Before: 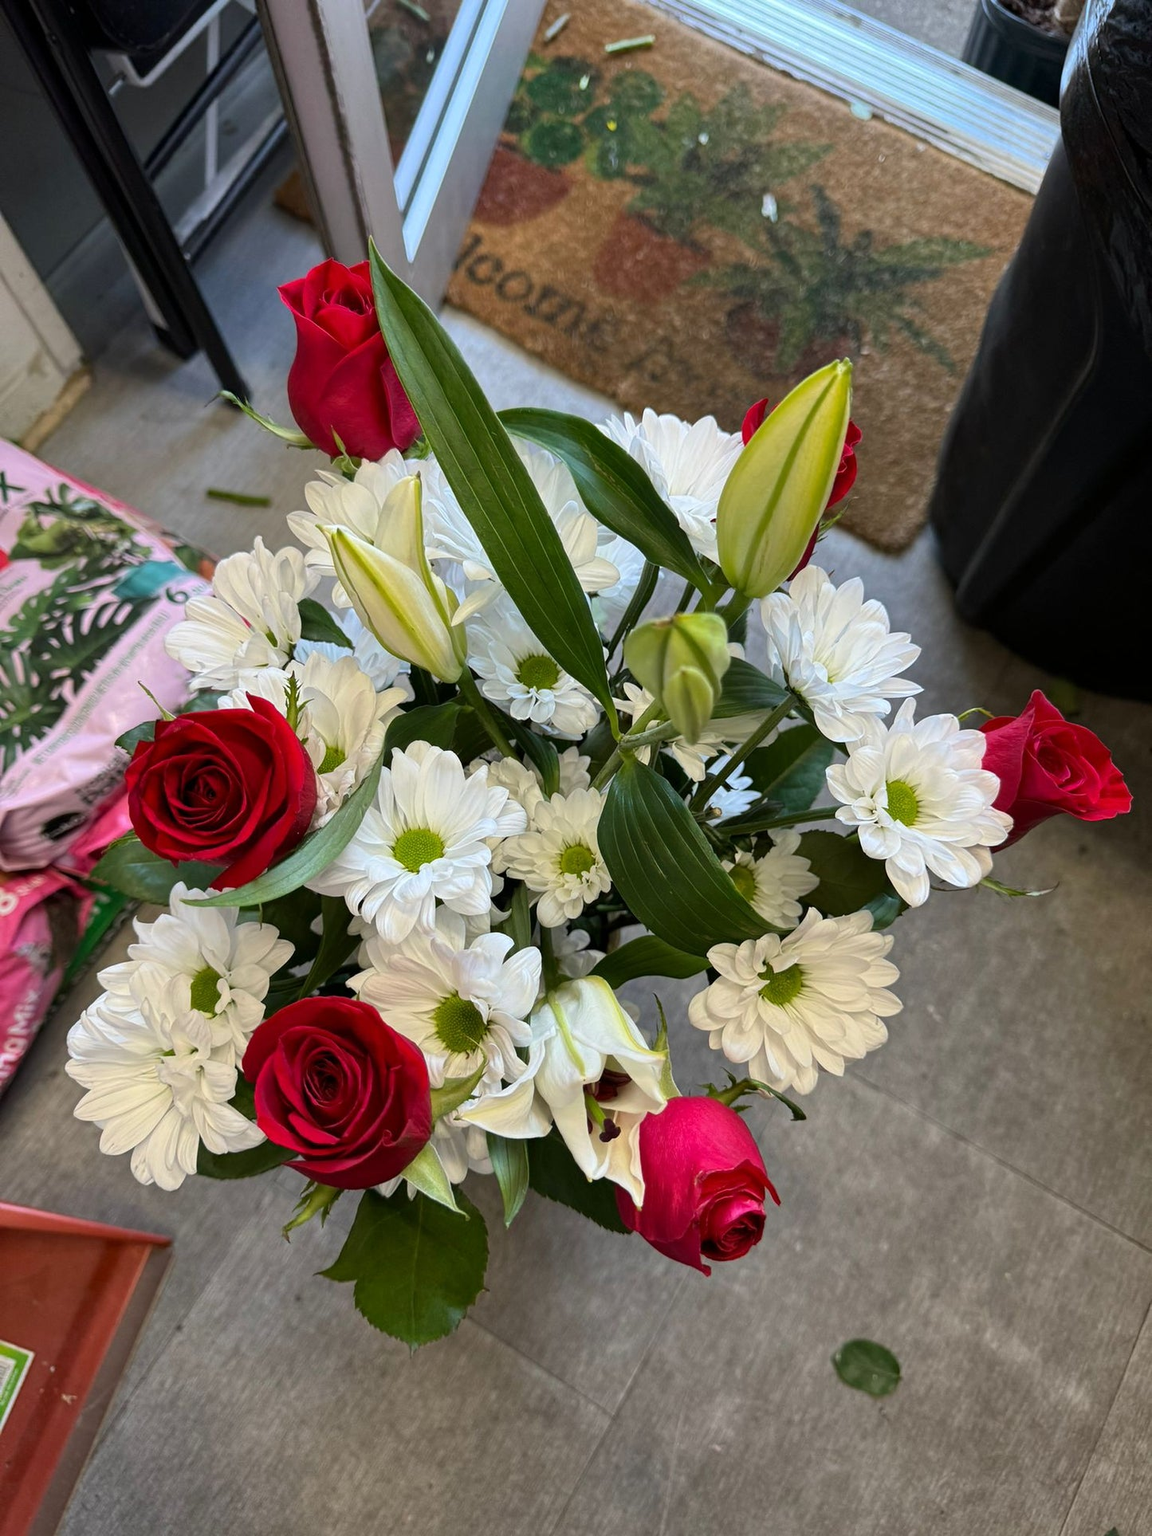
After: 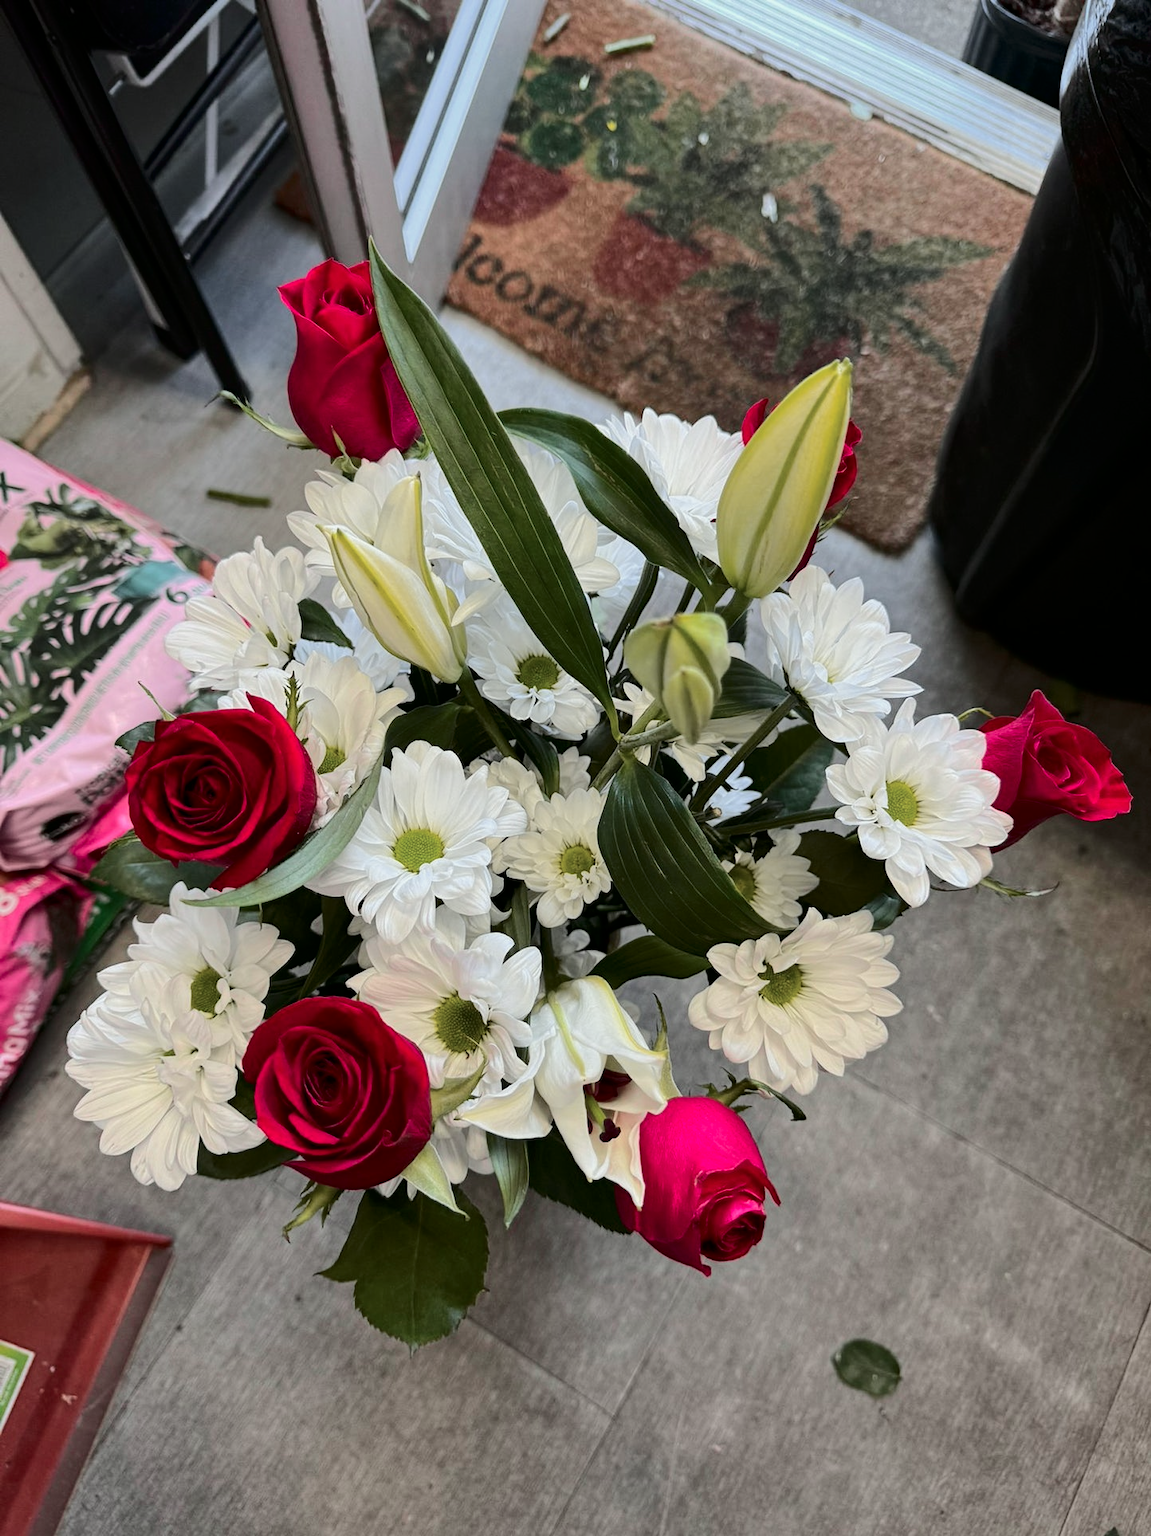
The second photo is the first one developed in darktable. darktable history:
tone curve: curves: ch0 [(0, 0) (0.058, 0.022) (0.265, 0.208) (0.41, 0.417) (0.485, 0.524) (0.638, 0.673) (0.845, 0.828) (0.994, 0.964)]; ch1 [(0, 0) (0.136, 0.146) (0.317, 0.34) (0.382, 0.408) (0.469, 0.482) (0.498, 0.497) (0.557, 0.573) (0.644, 0.643) (0.725, 0.765) (1, 1)]; ch2 [(0, 0) (0.352, 0.403) (0.45, 0.469) (0.502, 0.504) (0.54, 0.524) (0.592, 0.566) (0.638, 0.599) (1, 1)], color space Lab, independent channels, preserve colors none
